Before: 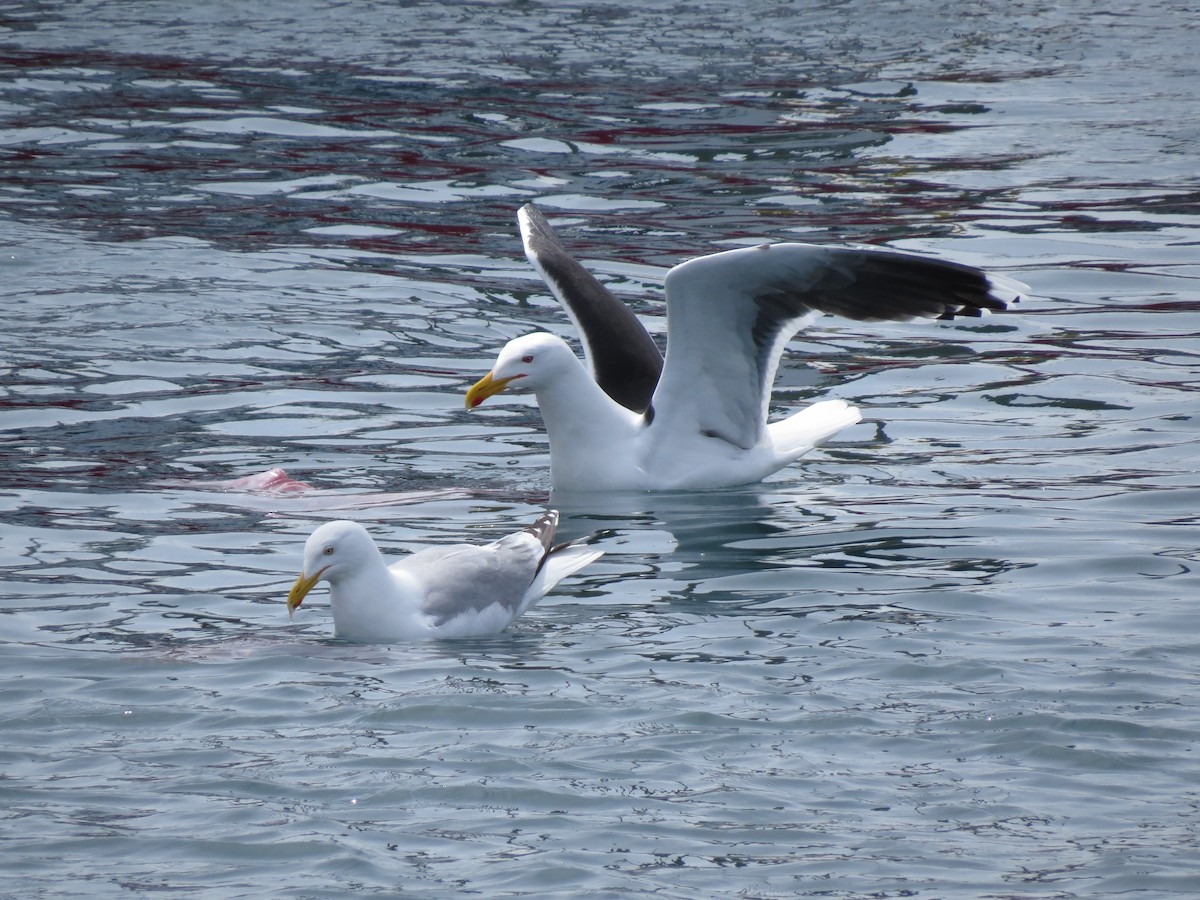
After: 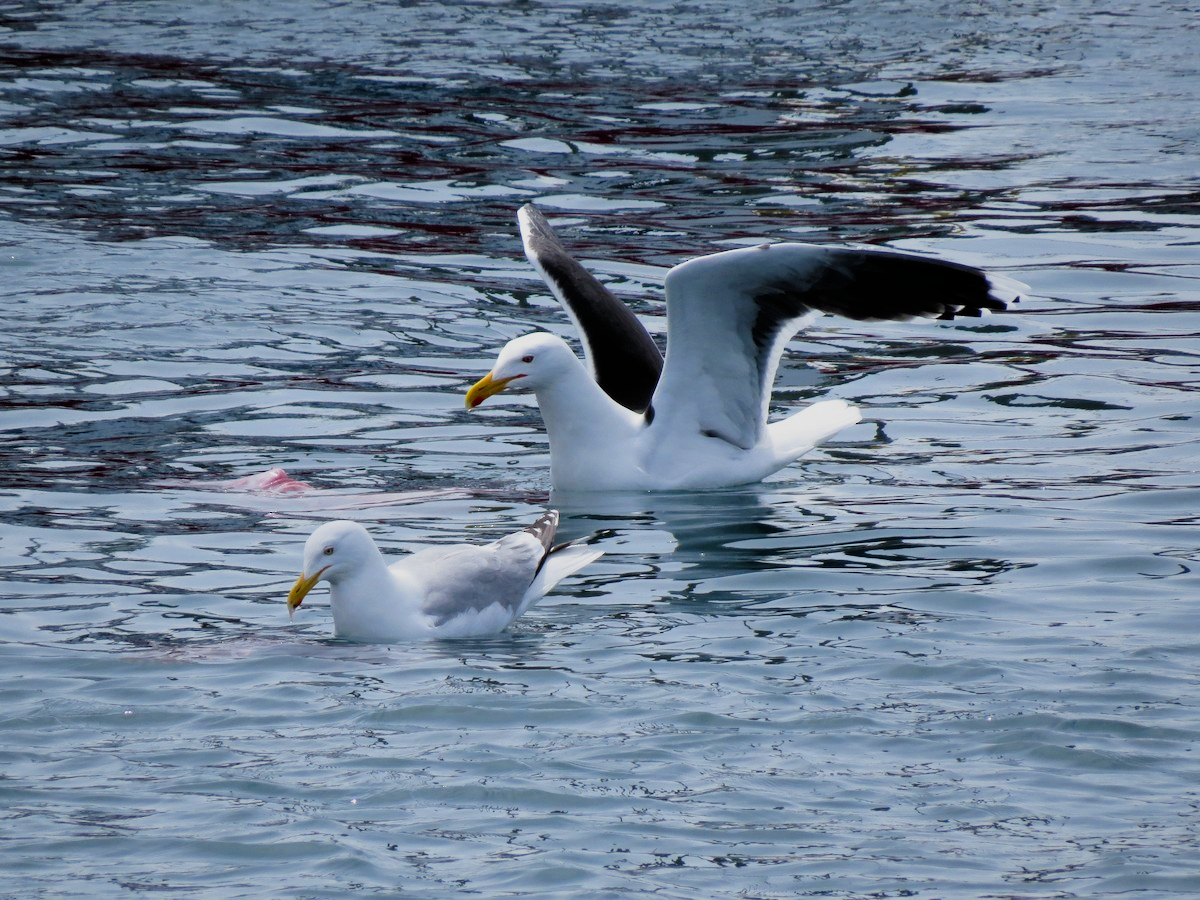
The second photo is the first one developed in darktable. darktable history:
color zones: curves: ch0 [(0, 0.613) (0.01, 0.613) (0.245, 0.448) (0.498, 0.529) (0.642, 0.665) (0.879, 0.777) (0.99, 0.613)]; ch1 [(0, 0) (0.143, 0) (0.286, 0) (0.429, 0) (0.571, 0) (0.714, 0) (0.857, 0)], mix -138.01%
filmic rgb: black relative exposure -5 EV, hardness 2.88, contrast 1.3, highlights saturation mix -30%
